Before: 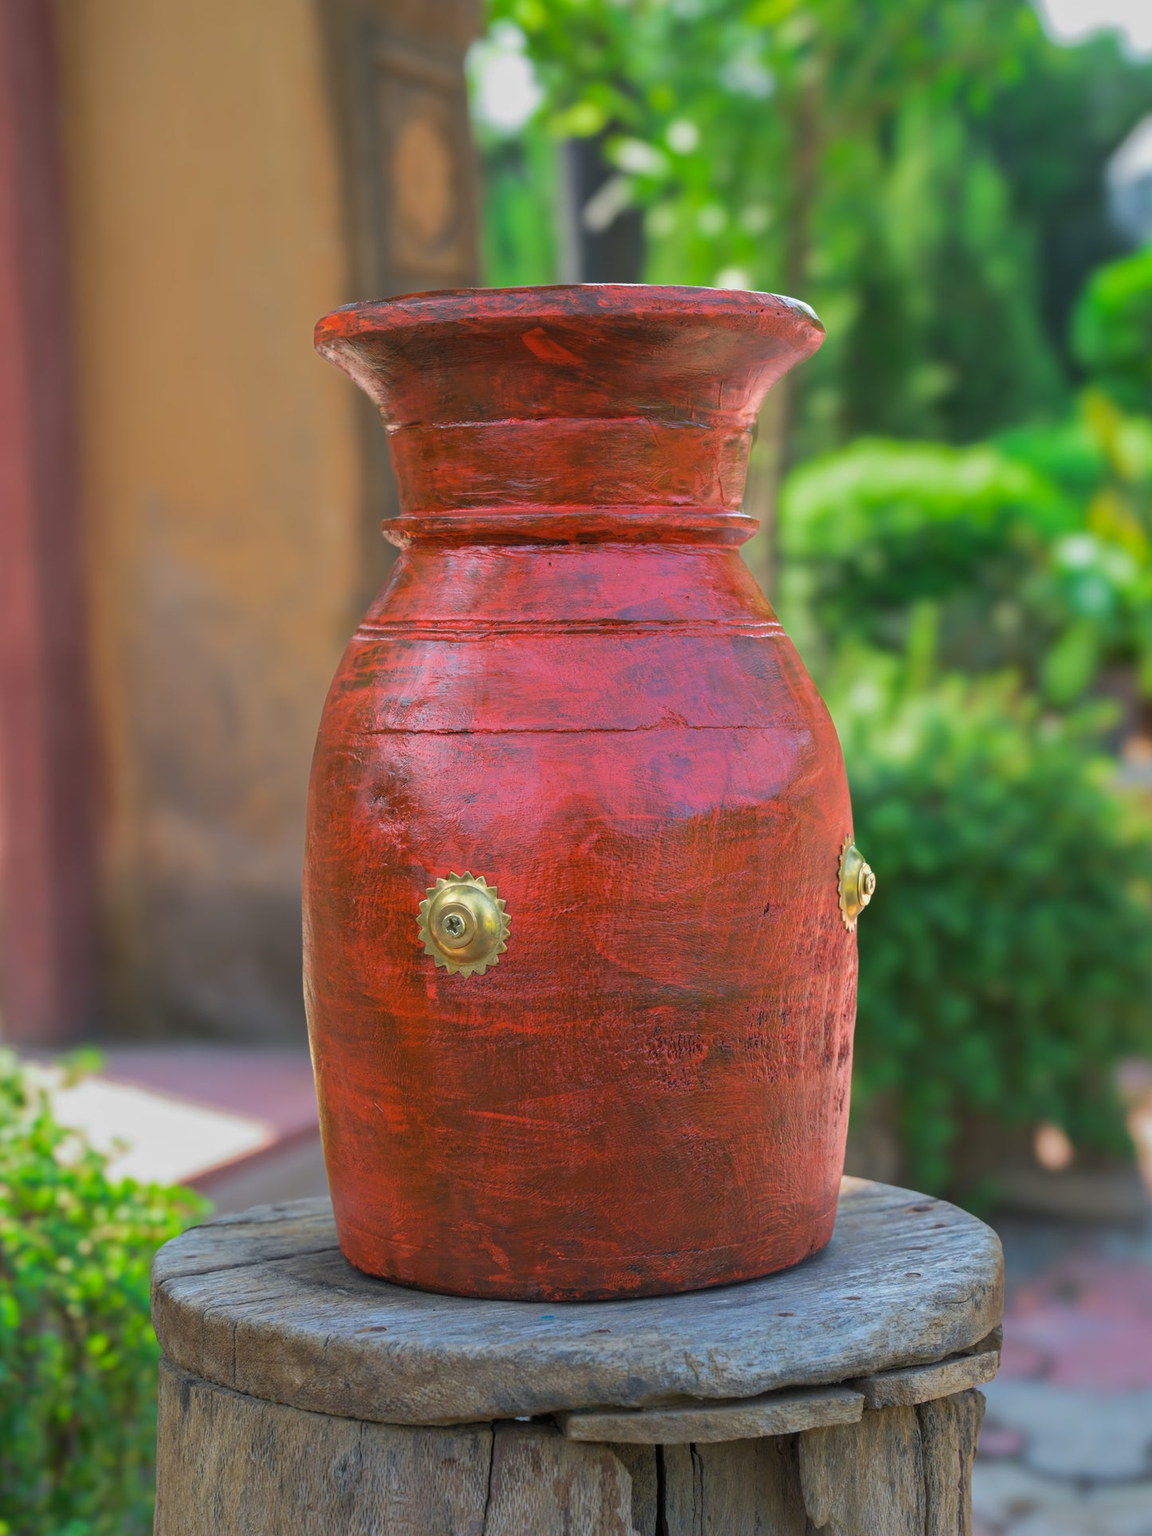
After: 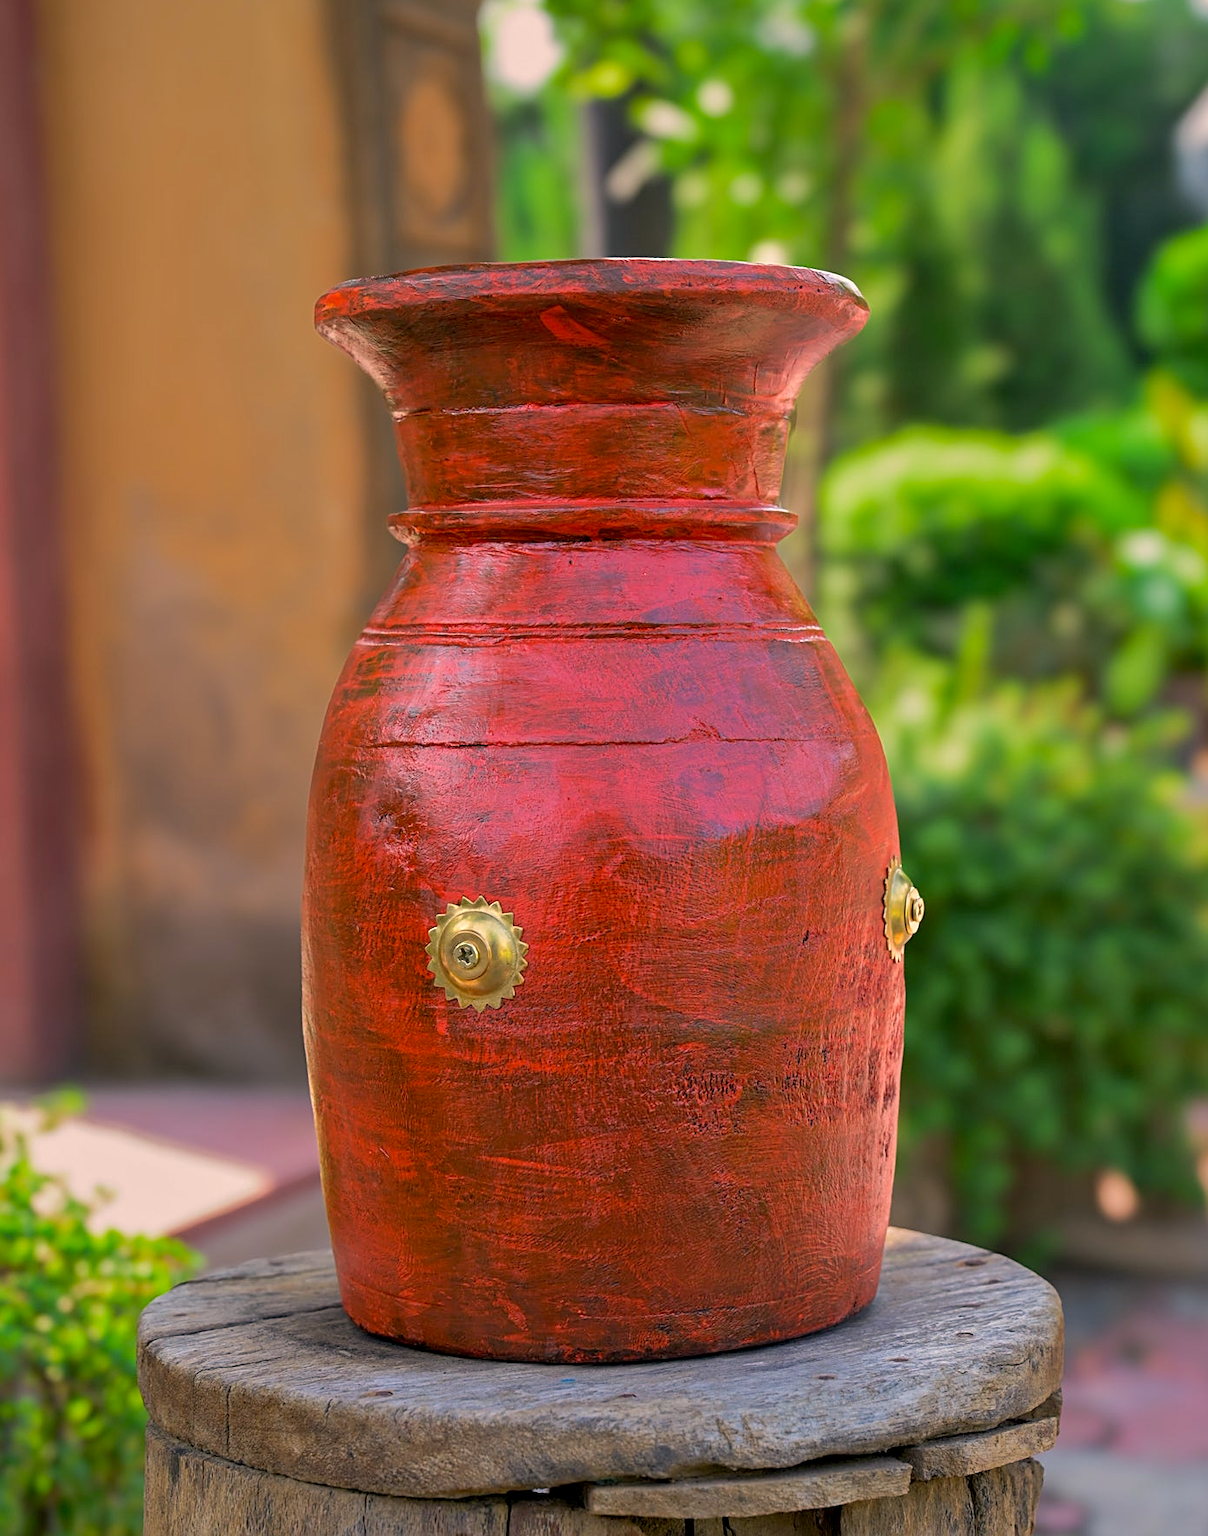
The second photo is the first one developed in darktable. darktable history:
color correction: highlights a* 11.79, highlights b* 11.7
base curve: preserve colors none
crop: left 2.167%, top 3.058%, right 1.215%, bottom 4.875%
shadows and highlights: soften with gaussian
sharpen: on, module defaults
exposure: black level correction 0.01, exposure 0.017 EV, compensate highlight preservation false
